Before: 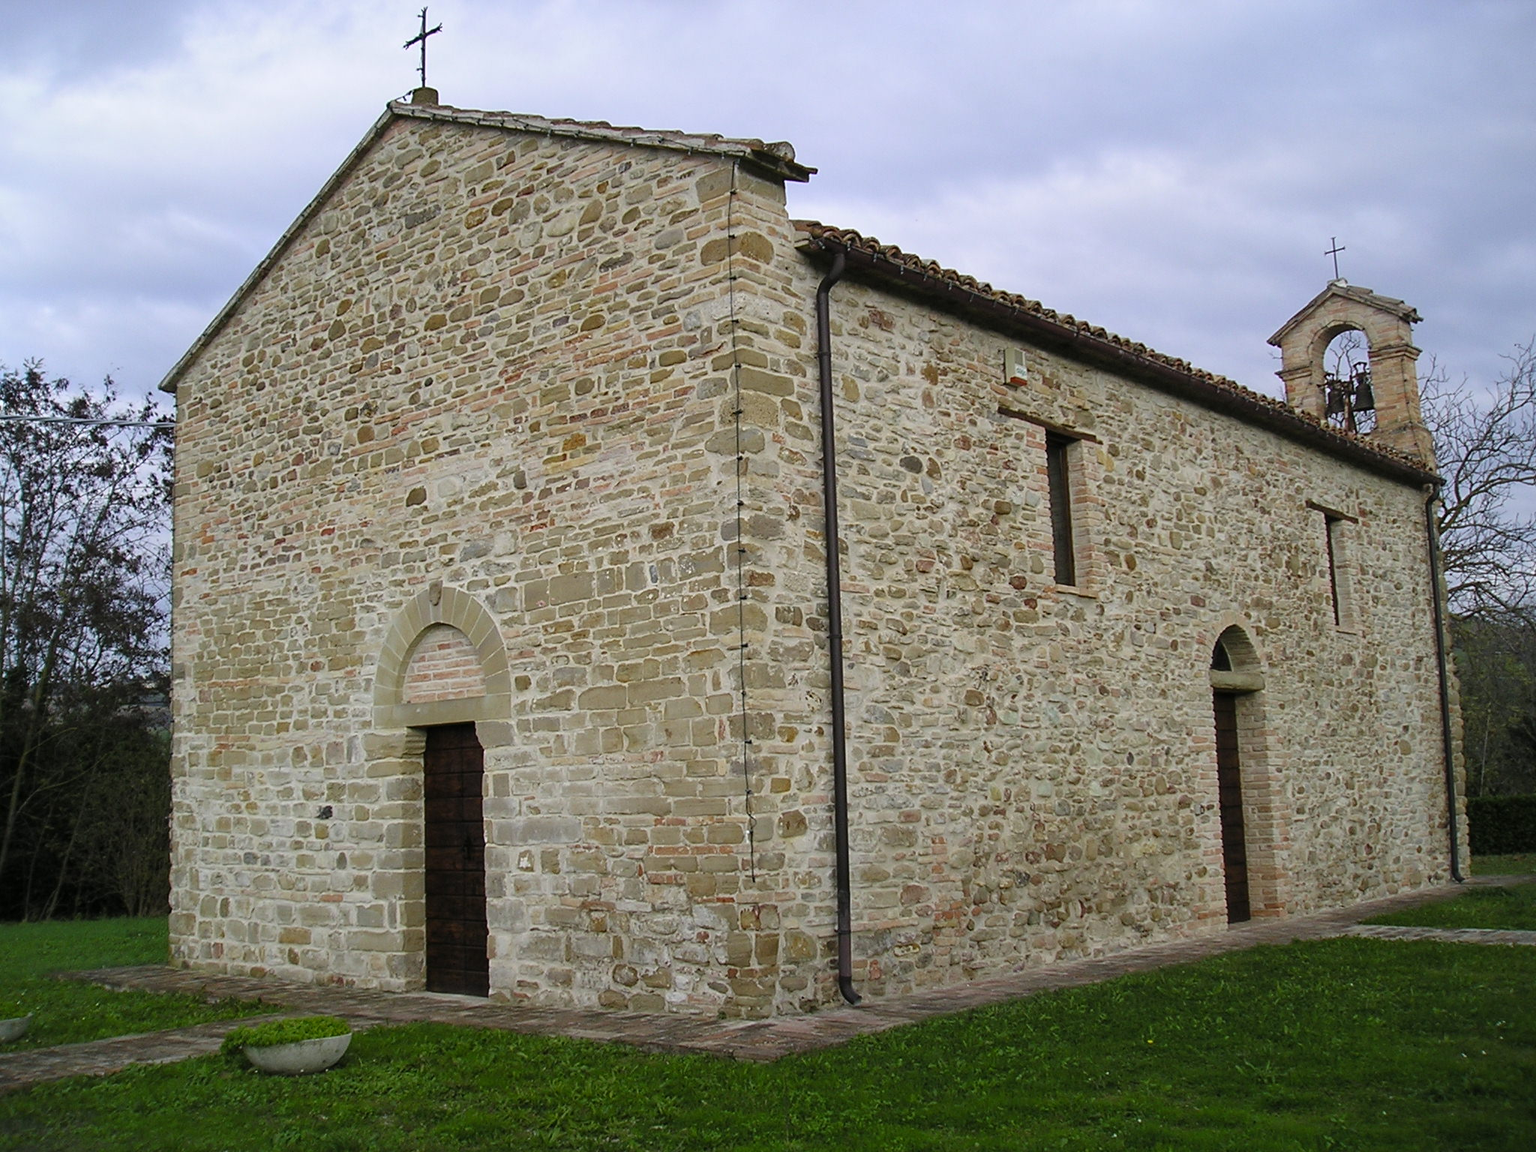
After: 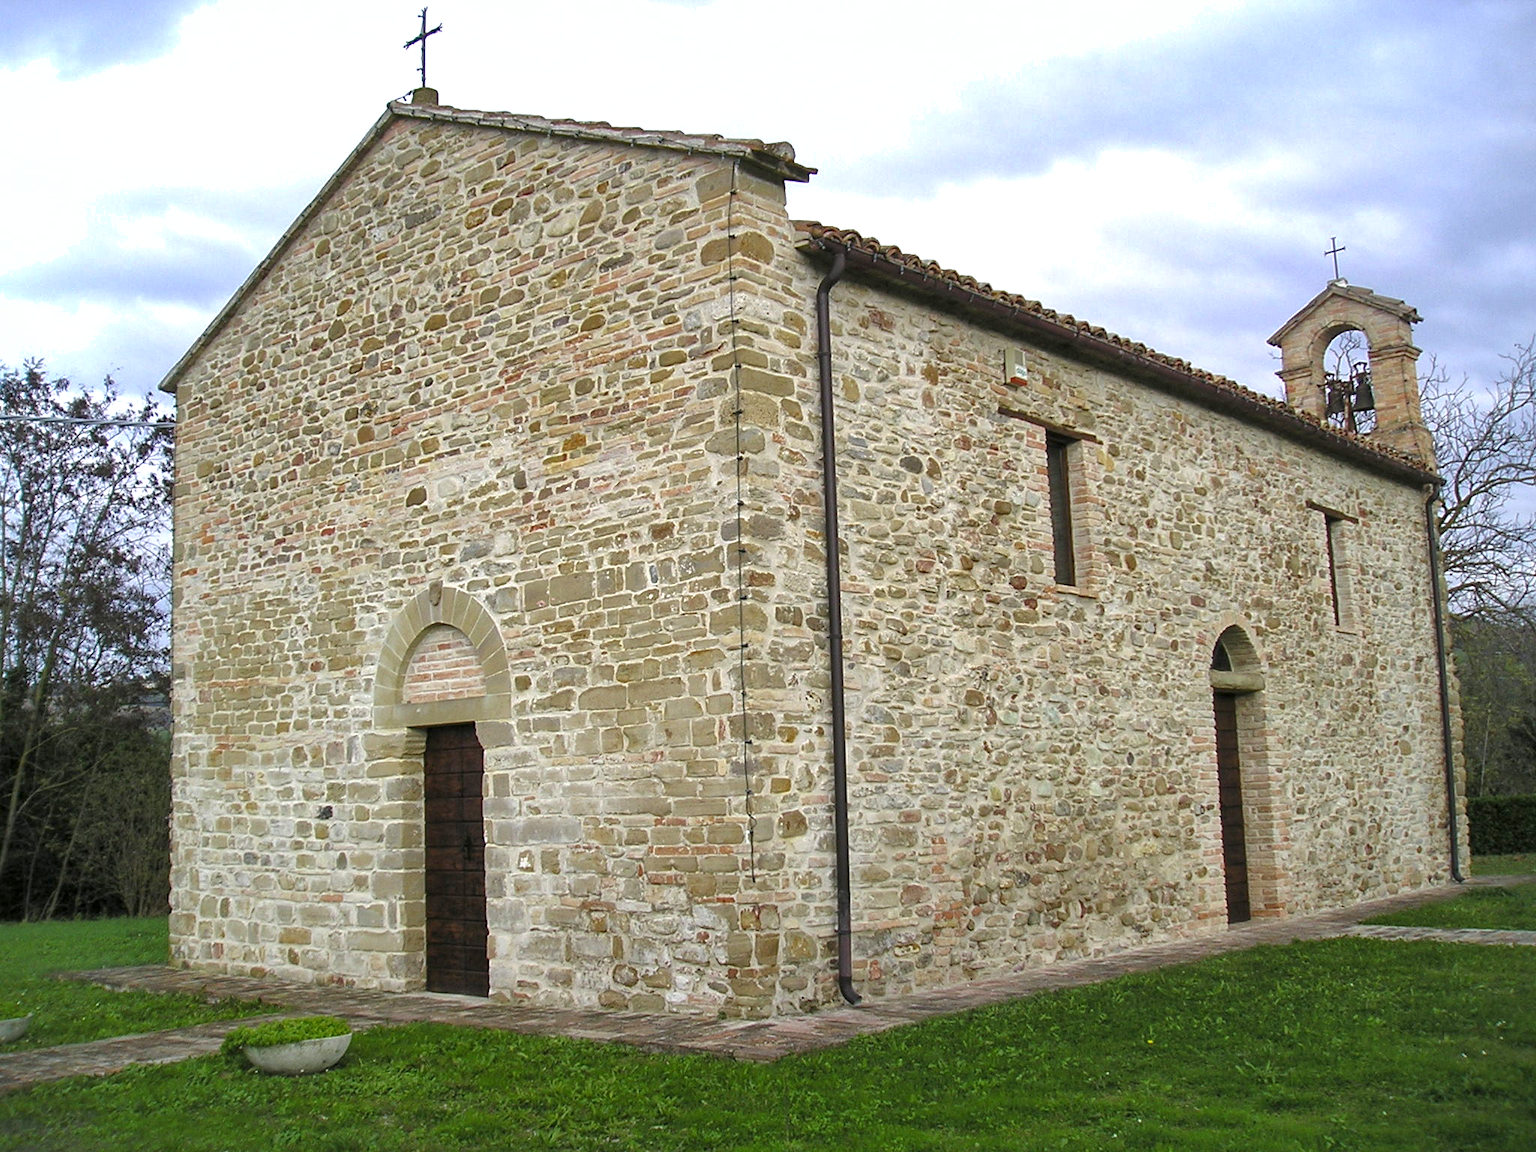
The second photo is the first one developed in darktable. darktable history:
shadows and highlights: on, module defaults
local contrast: highlights 104%, shadows 102%, detail 119%, midtone range 0.2
exposure: black level correction 0, exposure 0.703 EV, compensate highlight preservation false
